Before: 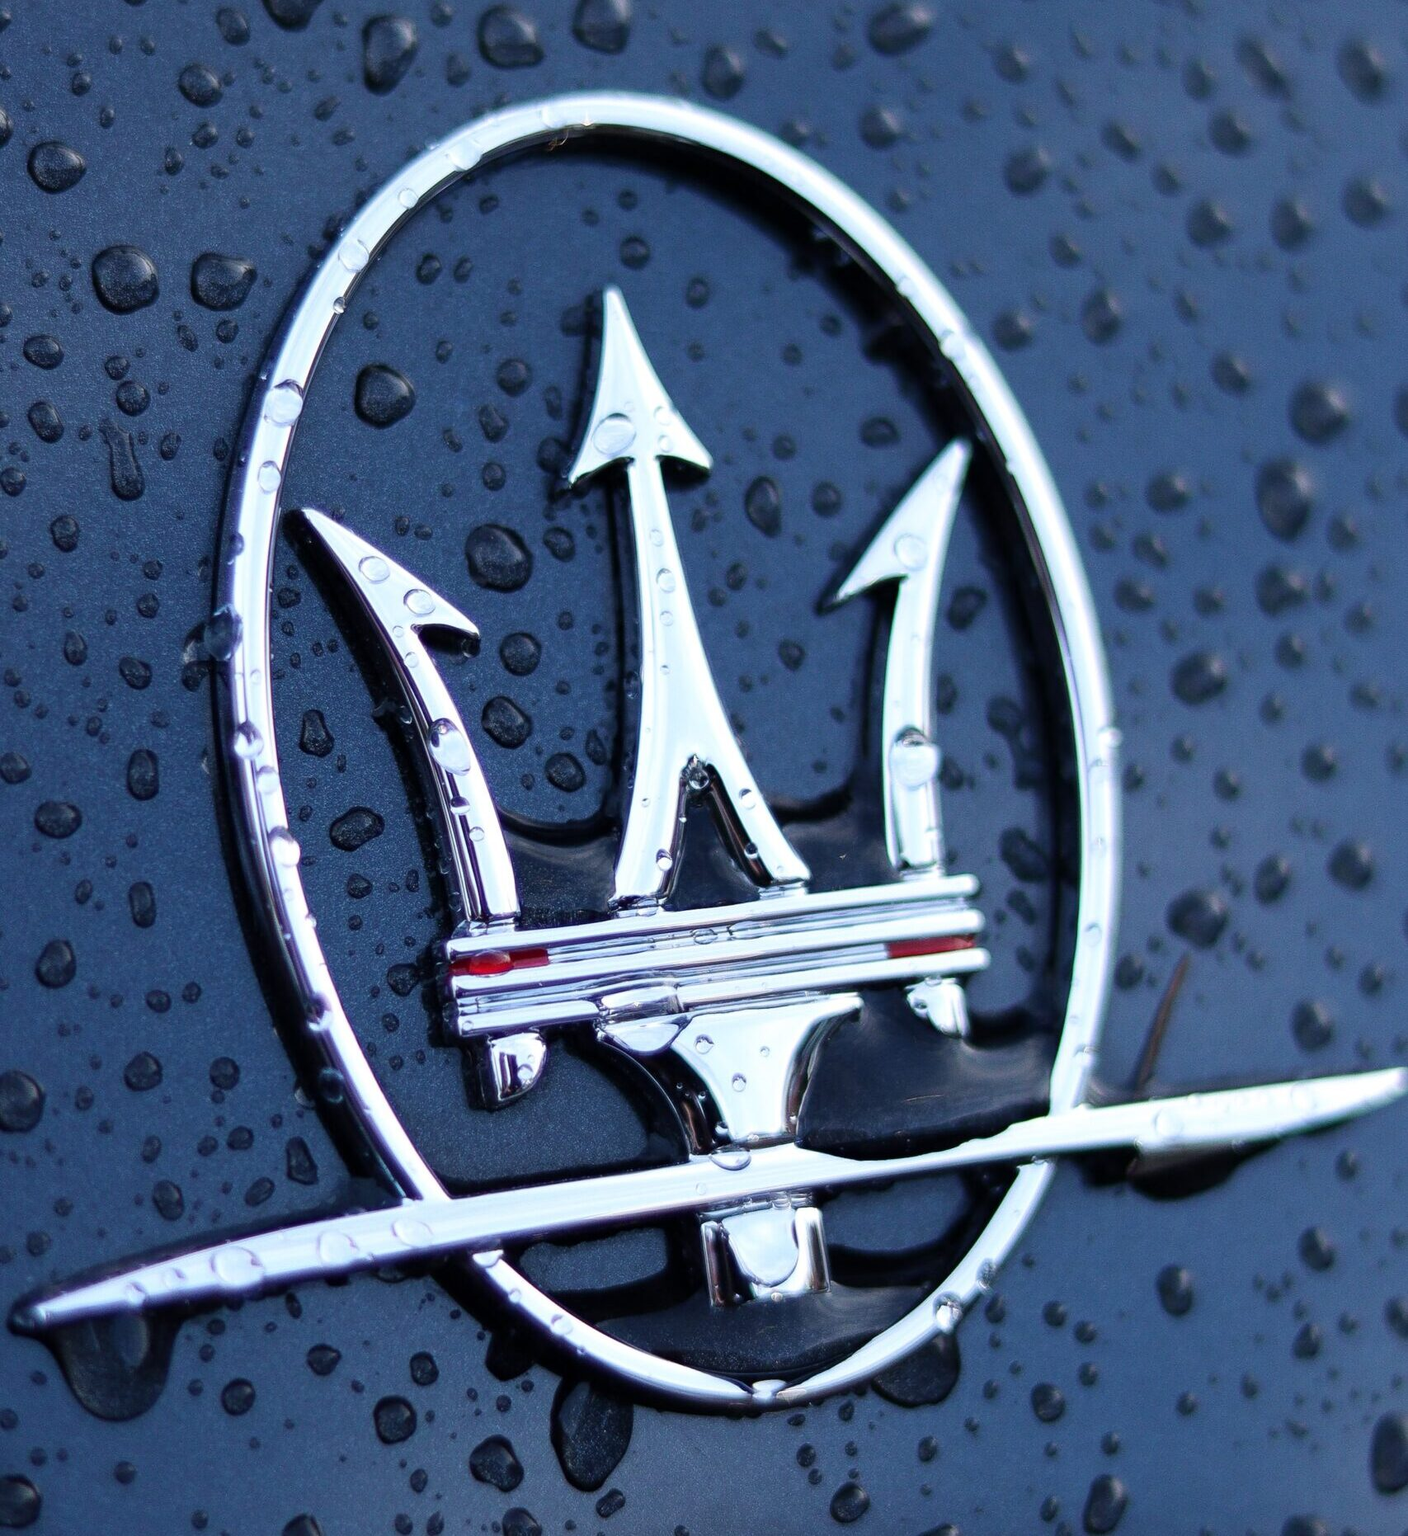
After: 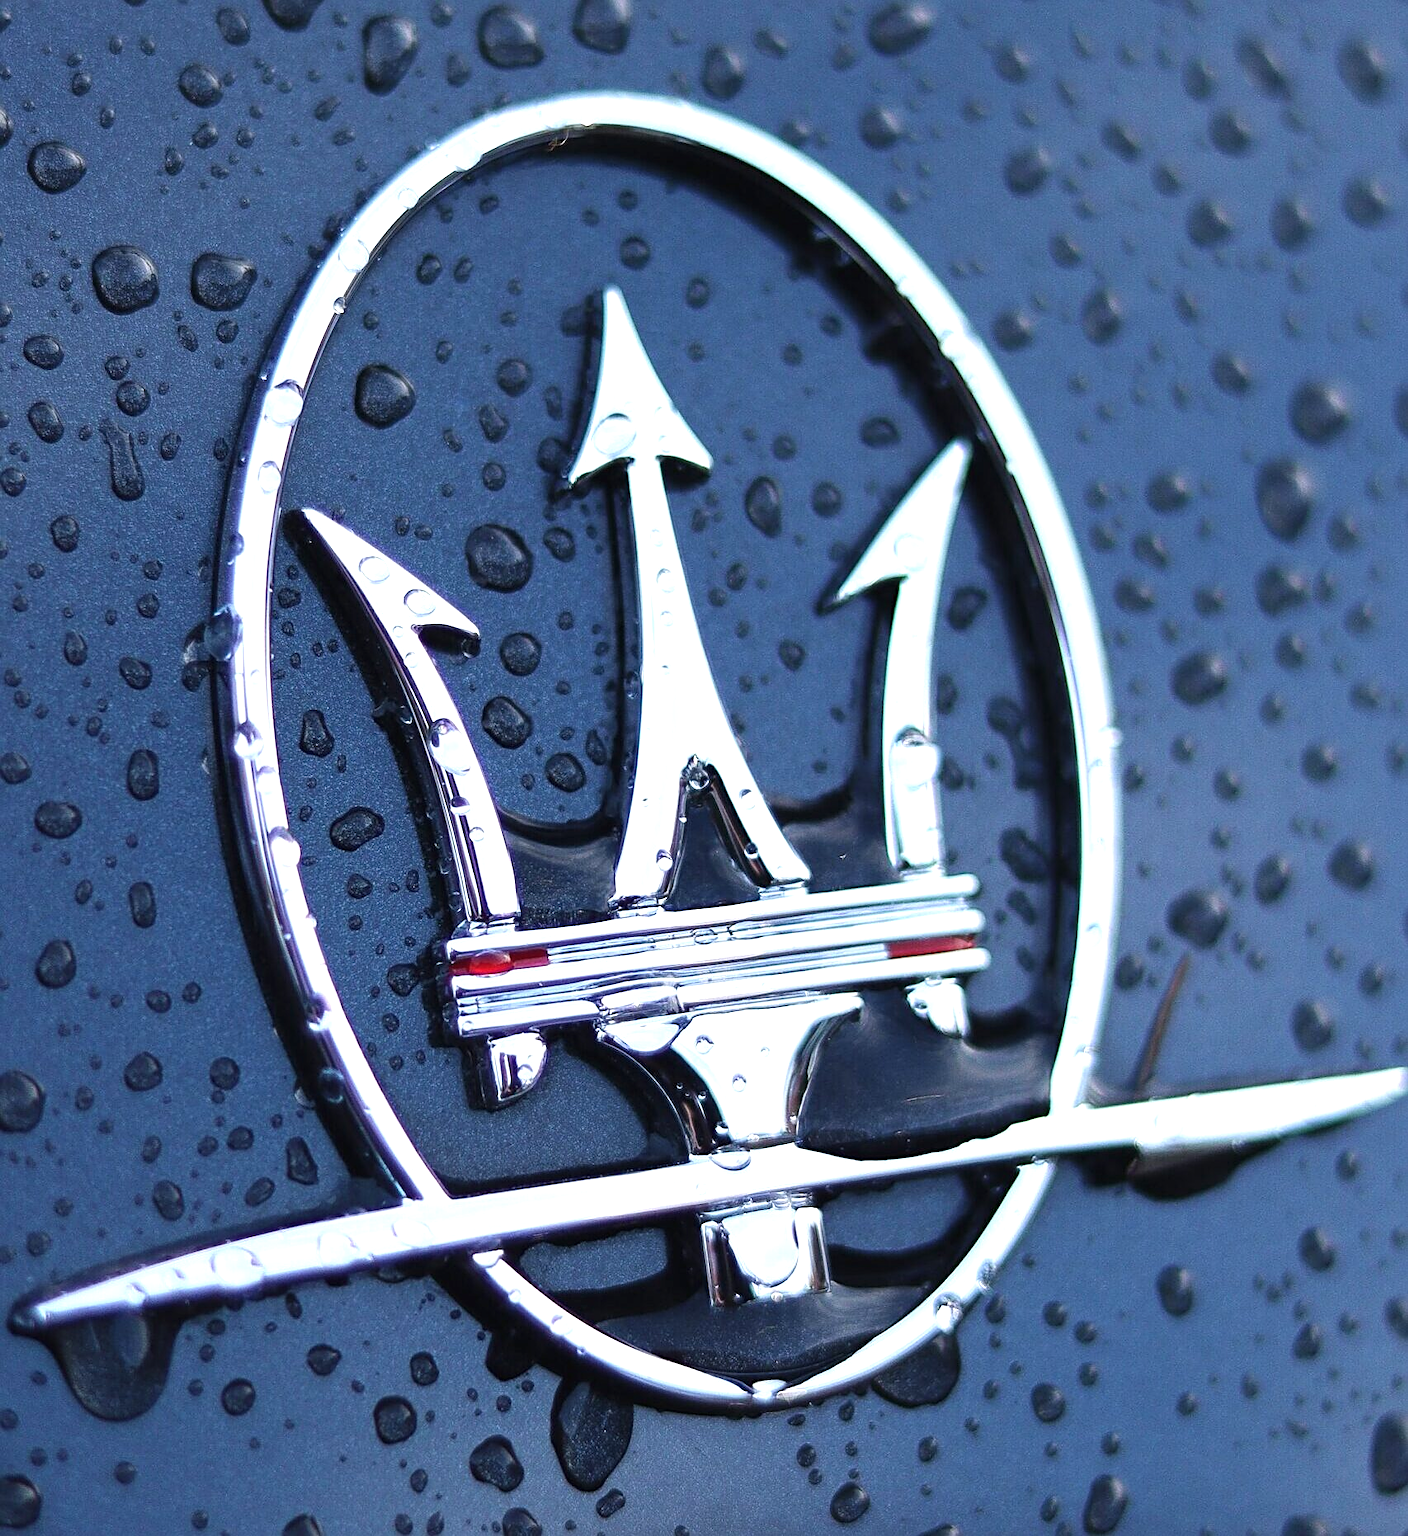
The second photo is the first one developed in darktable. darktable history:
exposure: black level correction -0.002, exposure 0.533 EV, compensate highlight preservation false
sharpen: on, module defaults
